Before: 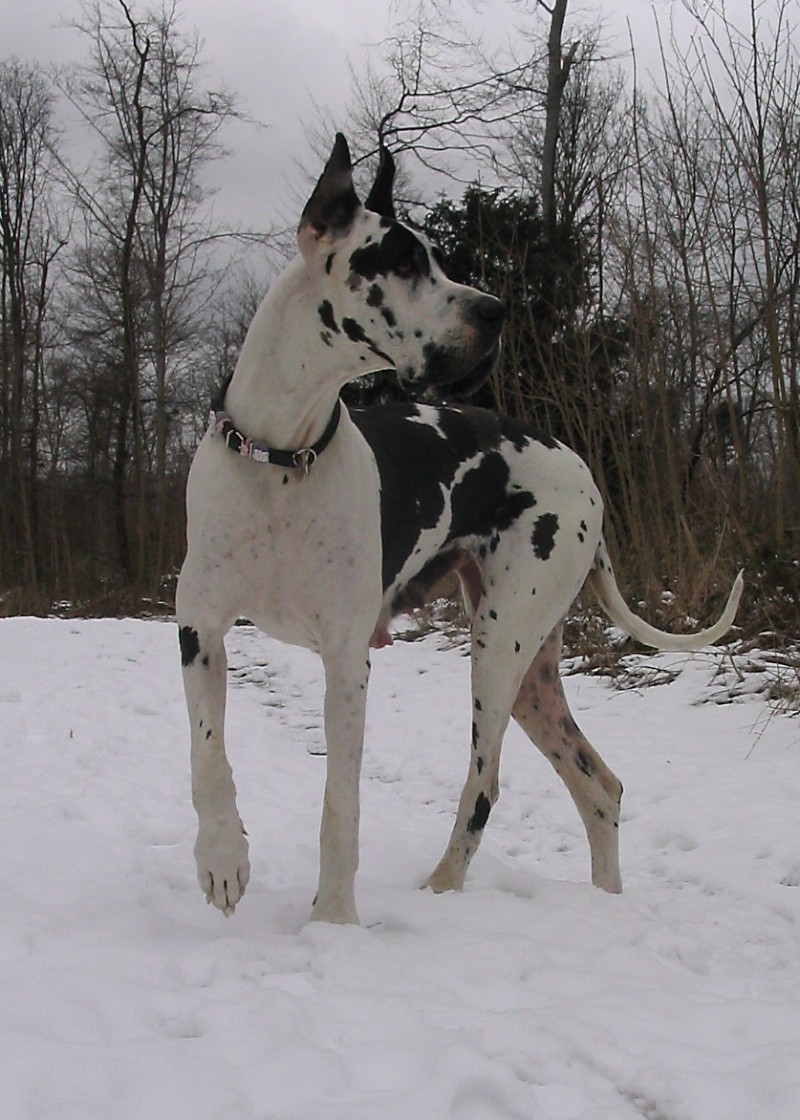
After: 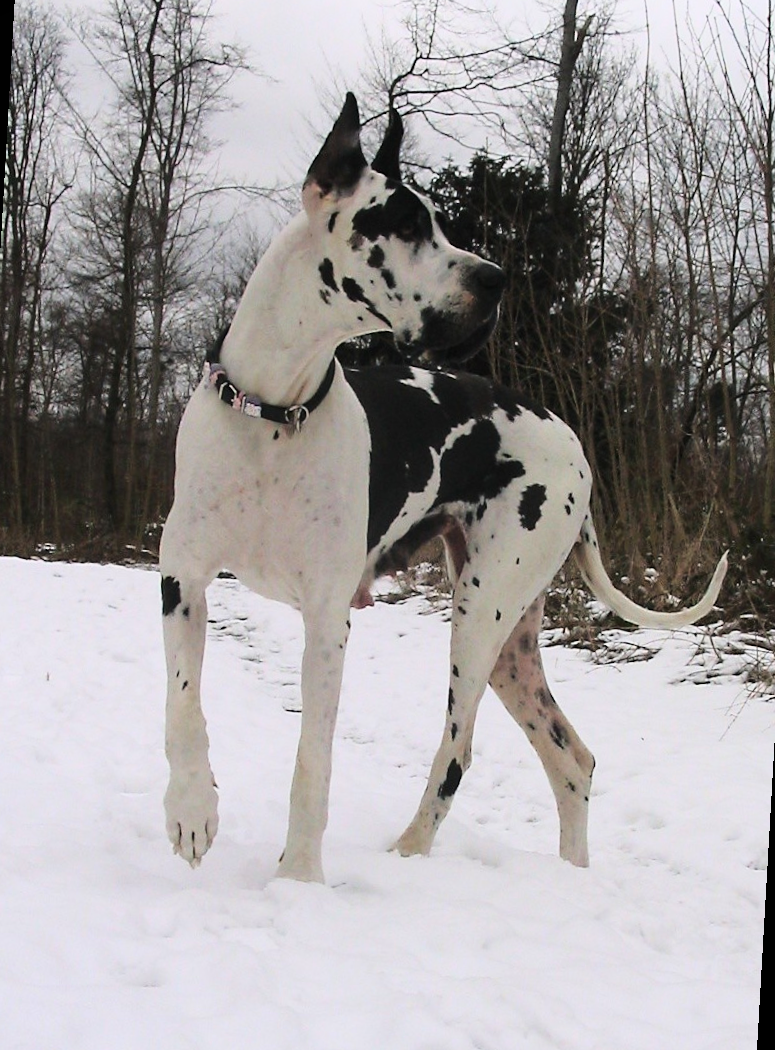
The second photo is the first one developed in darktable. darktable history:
base curve: curves: ch0 [(0, 0) (0.028, 0.03) (0.121, 0.232) (0.46, 0.748) (0.859, 0.968) (1, 1)]
crop and rotate: angle -3.27°, left 5.307%, top 5.172%, right 4.781%, bottom 4.598%
local contrast: mode bilateral grid, contrast 100, coarseness 100, detail 90%, midtone range 0.2
